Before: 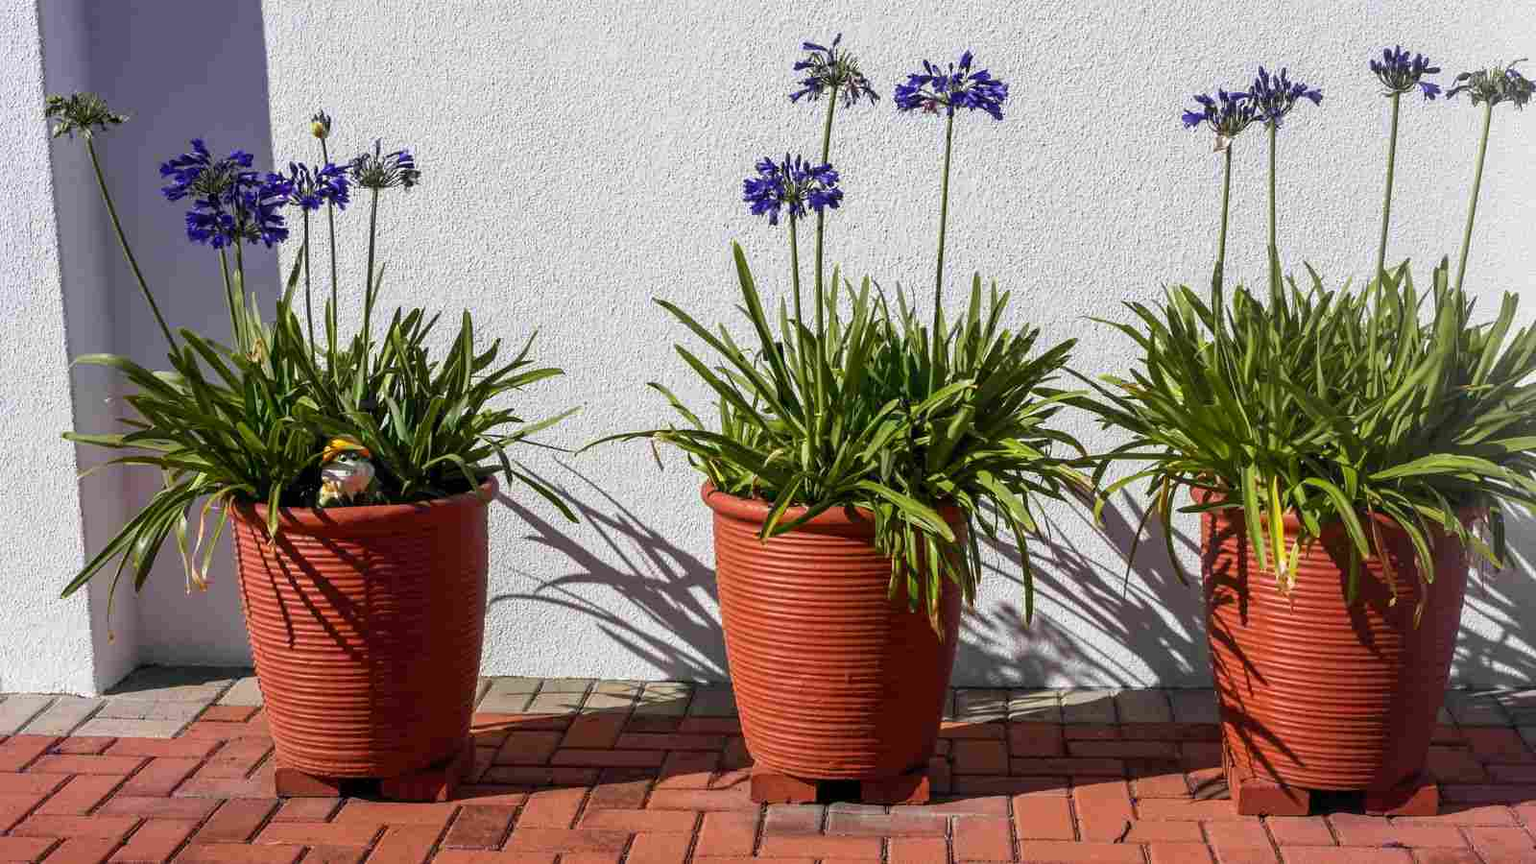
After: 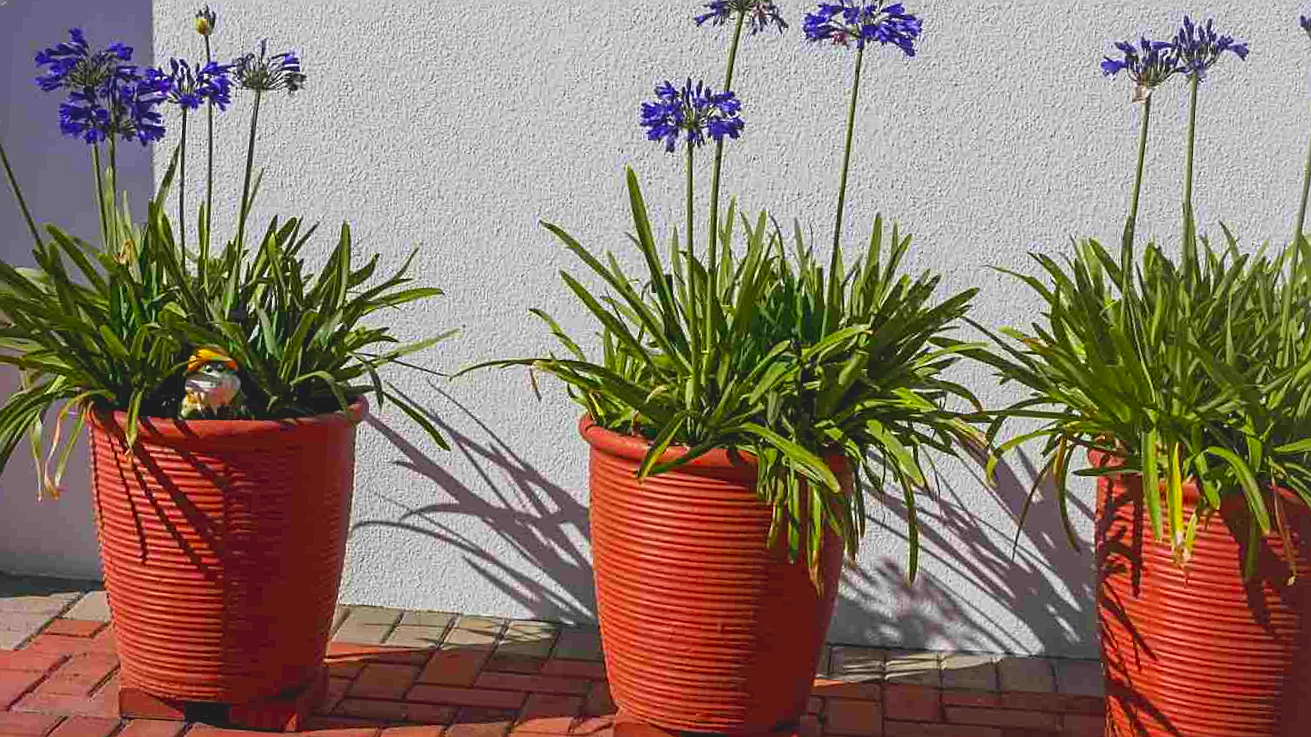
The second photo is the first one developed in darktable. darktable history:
sharpen: on, module defaults
crop and rotate: angle -3.27°, left 5.211%, top 5.211%, right 4.607%, bottom 4.607%
contrast brightness saturation: contrast -0.19, saturation 0.19
